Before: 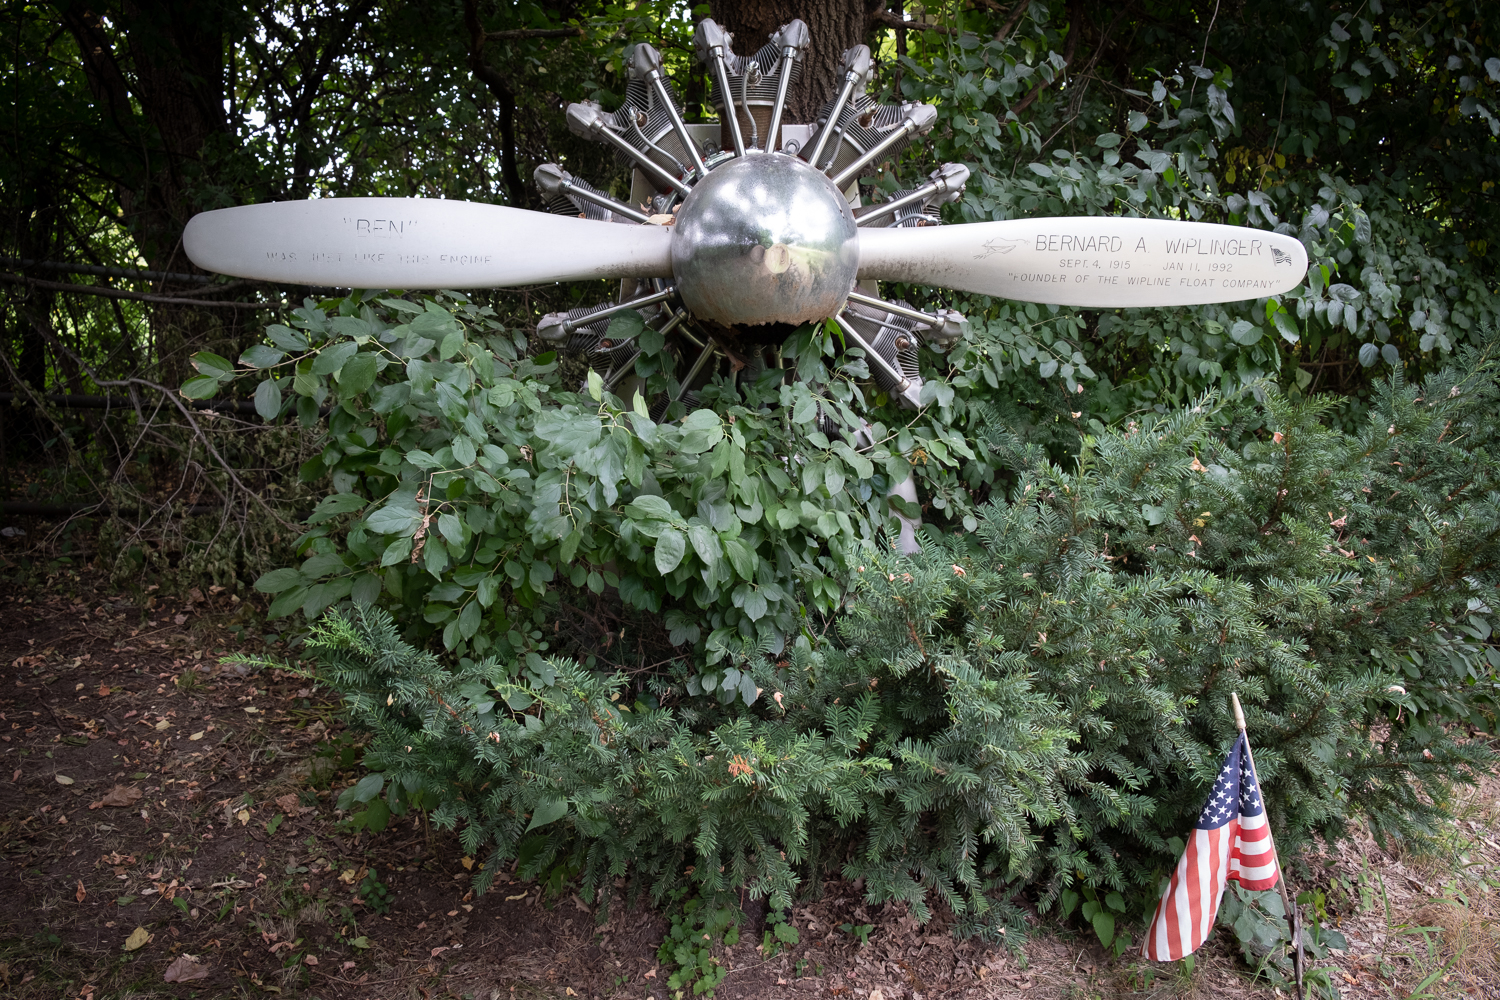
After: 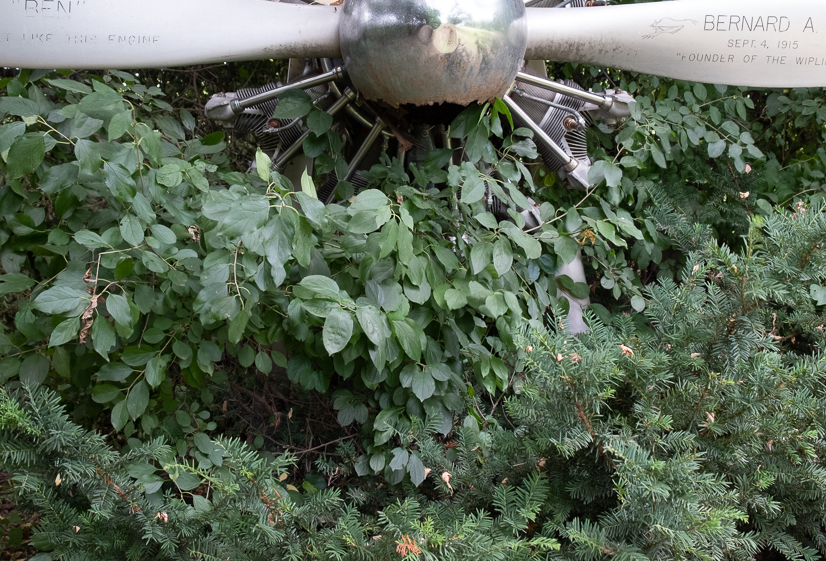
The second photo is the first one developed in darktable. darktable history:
crop and rotate: left 22.137%, top 22.087%, right 22.777%, bottom 21.759%
